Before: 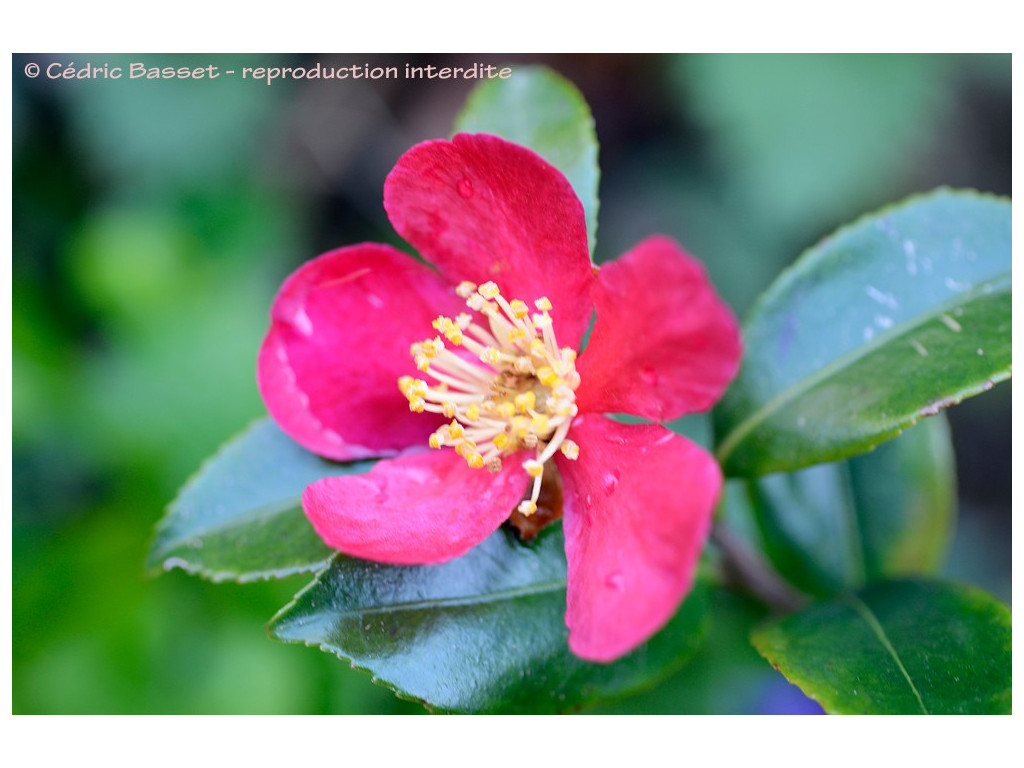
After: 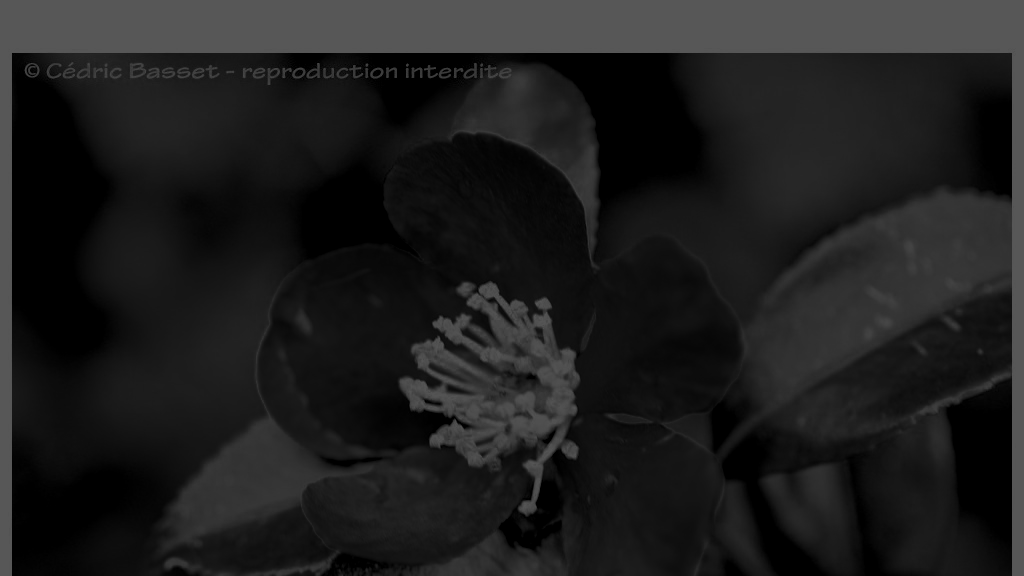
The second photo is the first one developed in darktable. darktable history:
colorize: hue 90°, saturation 19%, lightness 1.59%, version 1
crop: bottom 24.967%
color zones: curves: ch0 [(0.035, 0.242) (0.25, 0.5) (0.384, 0.214) (0.488, 0.255) (0.75, 0.5)]; ch1 [(0.063, 0.379) (0.25, 0.5) (0.354, 0.201) (0.489, 0.085) (0.729, 0.271)]; ch2 [(0.25, 0.5) (0.38, 0.517) (0.442, 0.51) (0.735, 0.456)]
monochrome: a -71.75, b 75.82
